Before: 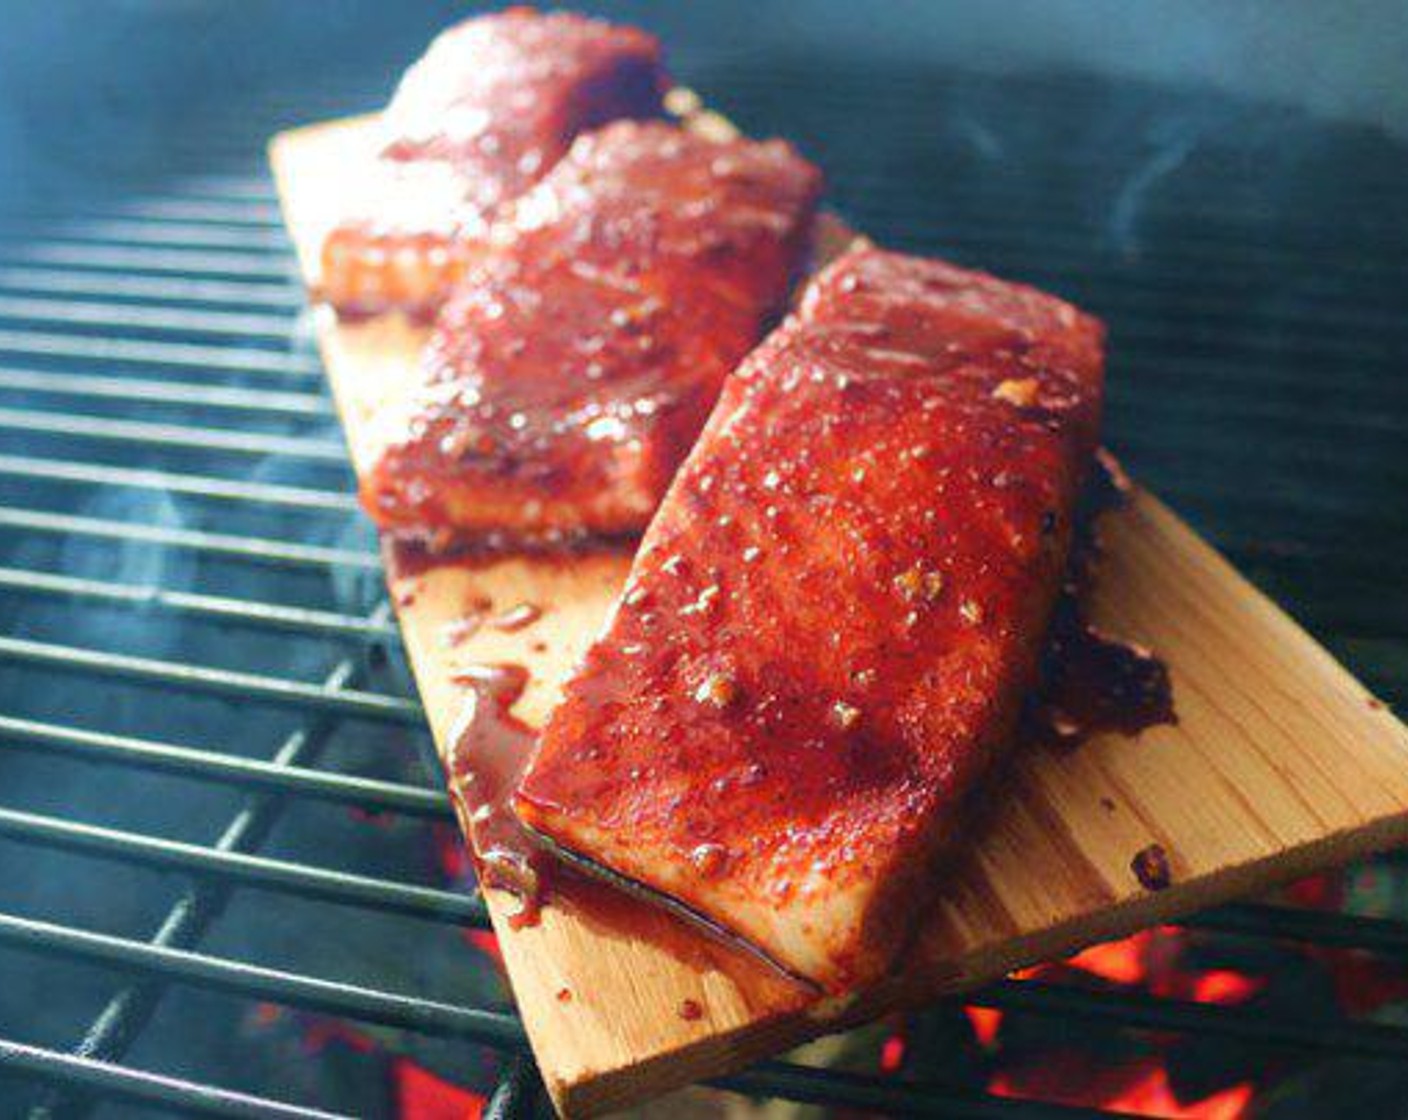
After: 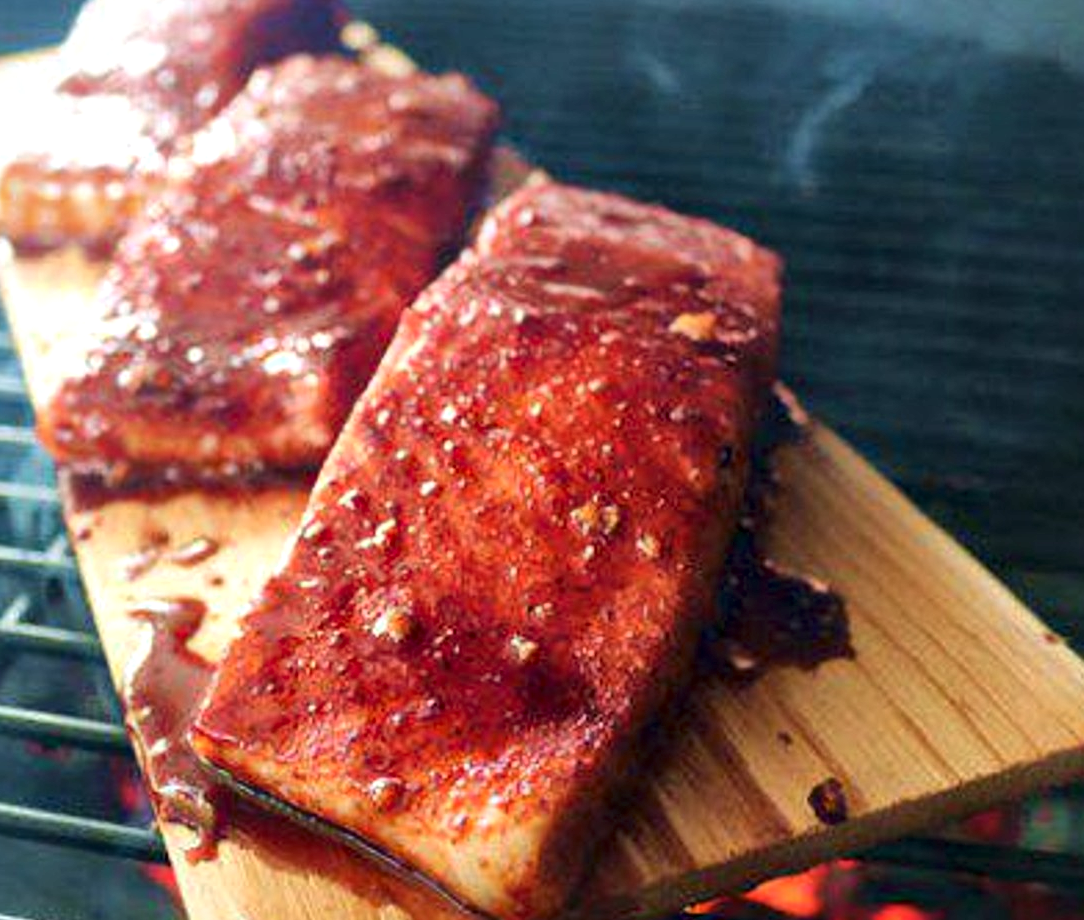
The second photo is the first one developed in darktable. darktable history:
local contrast: mode bilateral grid, contrast 19, coarseness 50, detail 173%, midtone range 0.2
crop: left 23.003%, top 5.919%, bottom 11.882%
